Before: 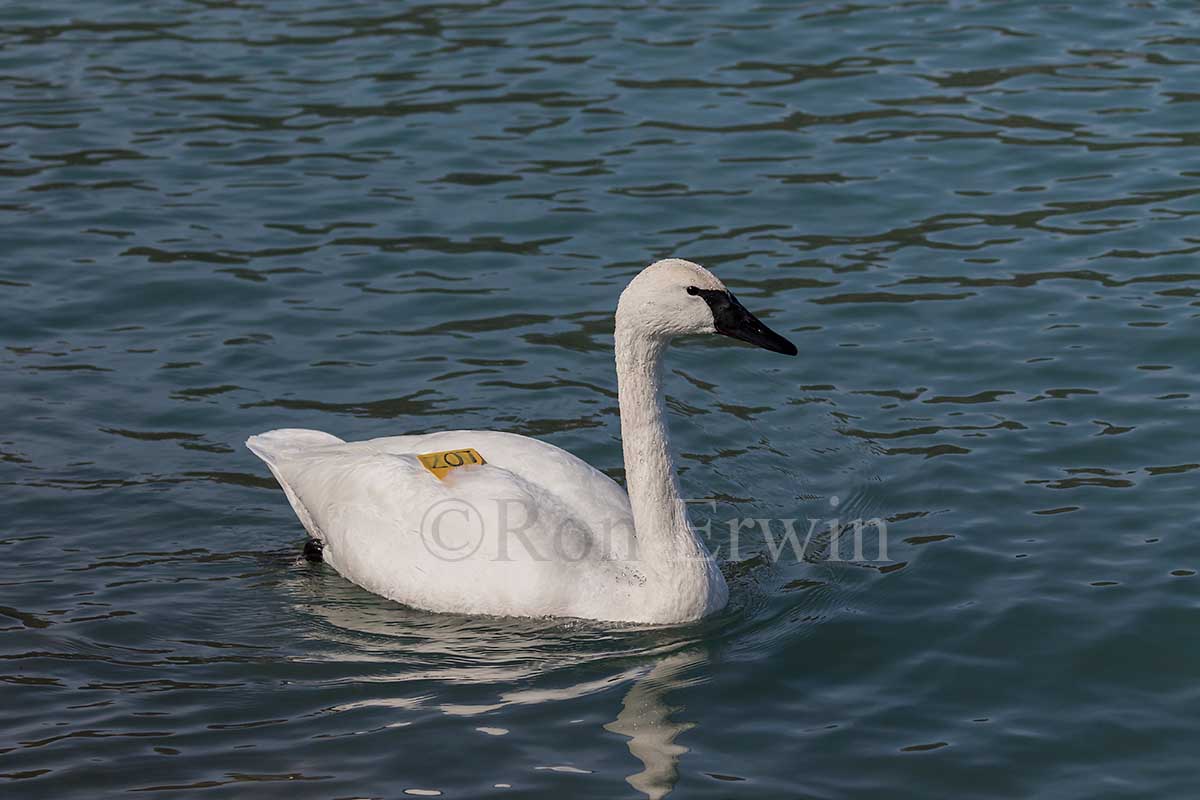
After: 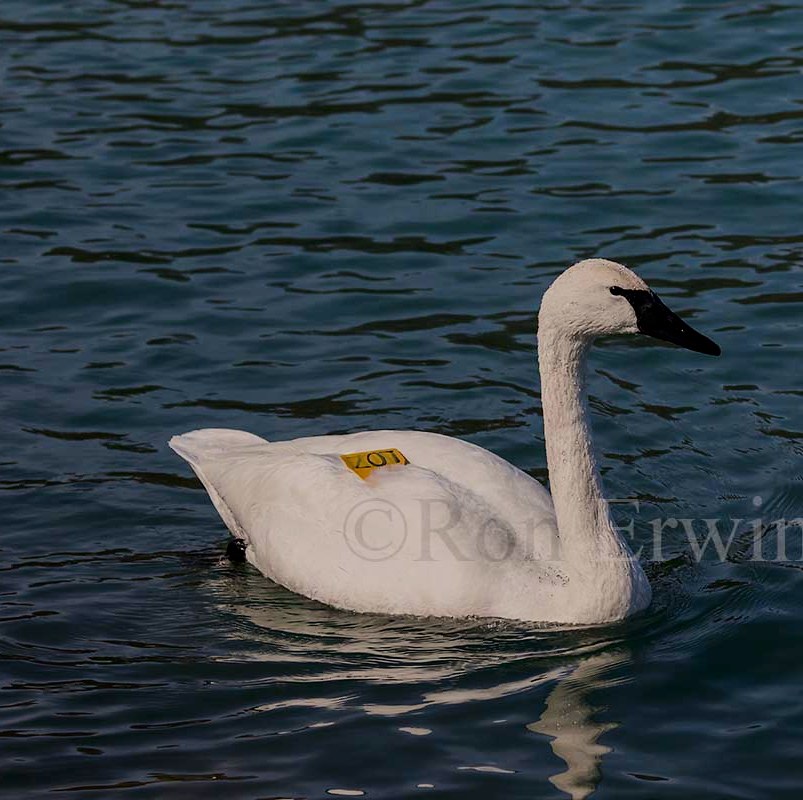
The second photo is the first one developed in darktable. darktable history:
crop and rotate: left 6.473%, right 26.559%
contrast brightness saturation: contrast 0.12, brightness -0.12, saturation 0.2
color correction: highlights a* 3.89, highlights b* 5.14
filmic rgb: black relative exposure -7.65 EV, white relative exposure 4.56 EV, hardness 3.61
